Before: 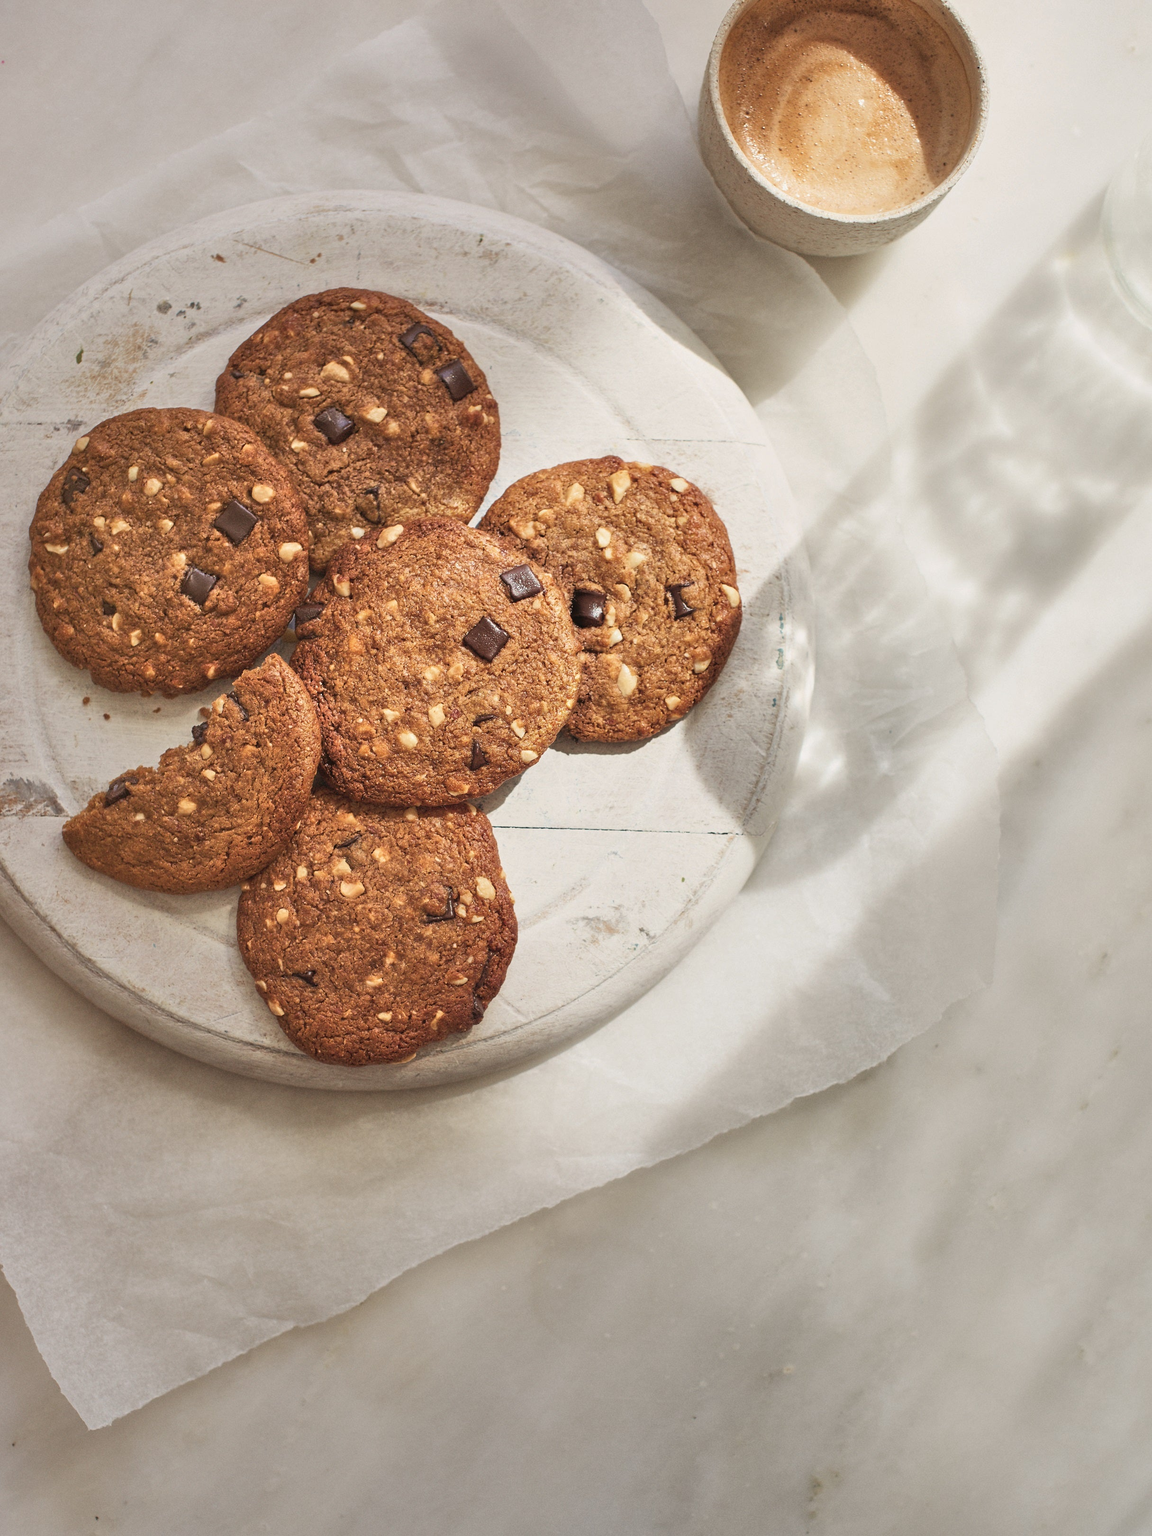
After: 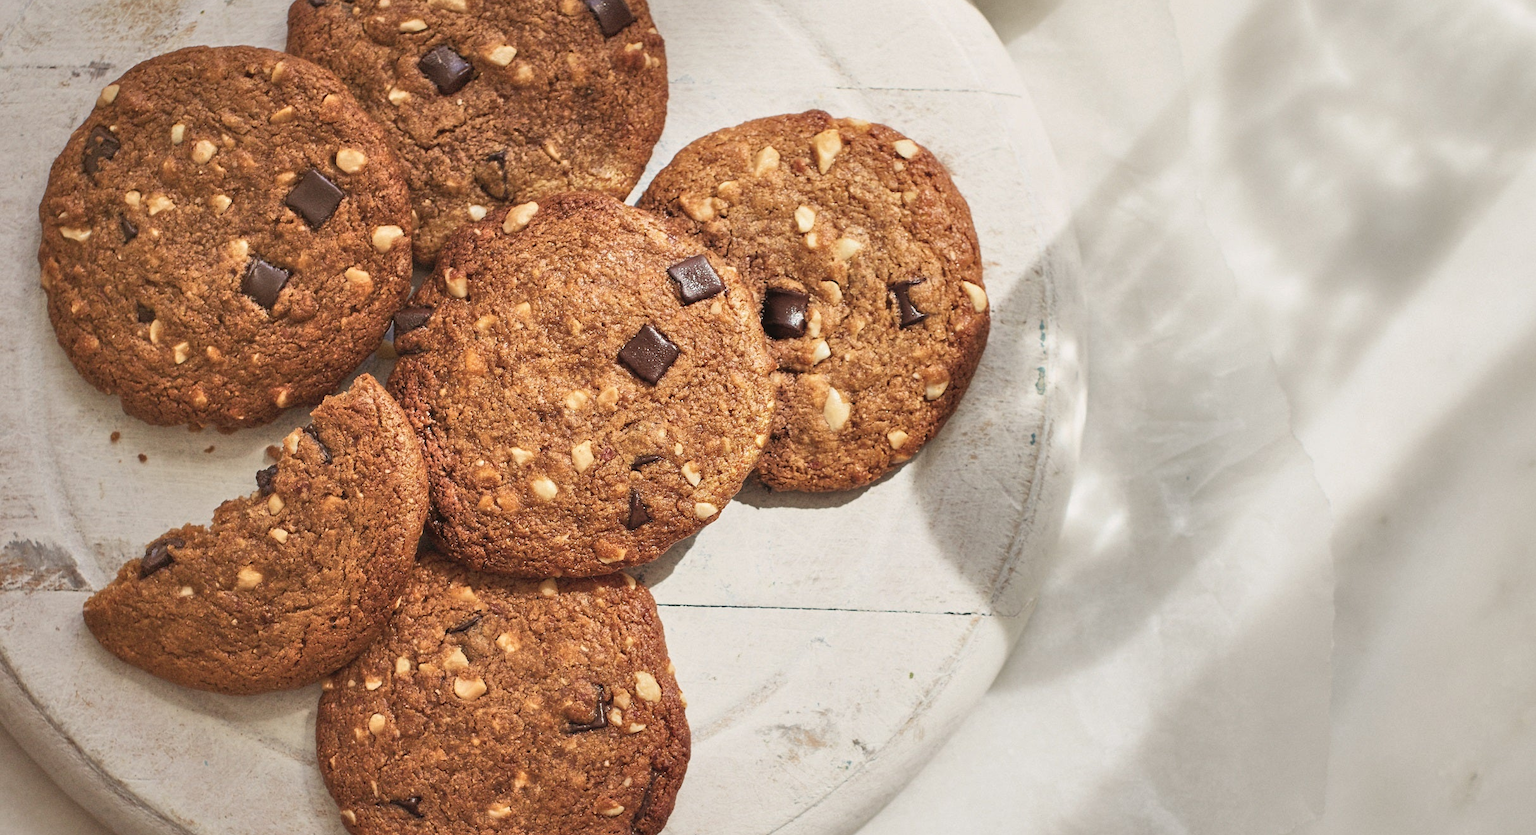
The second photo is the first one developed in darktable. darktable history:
crop and rotate: top 24.334%, bottom 34.892%
color zones: curves: ch0 [(0, 0.5) (0.143, 0.5) (0.286, 0.5) (0.429, 0.495) (0.571, 0.437) (0.714, 0.44) (0.857, 0.496) (1, 0.5)]
